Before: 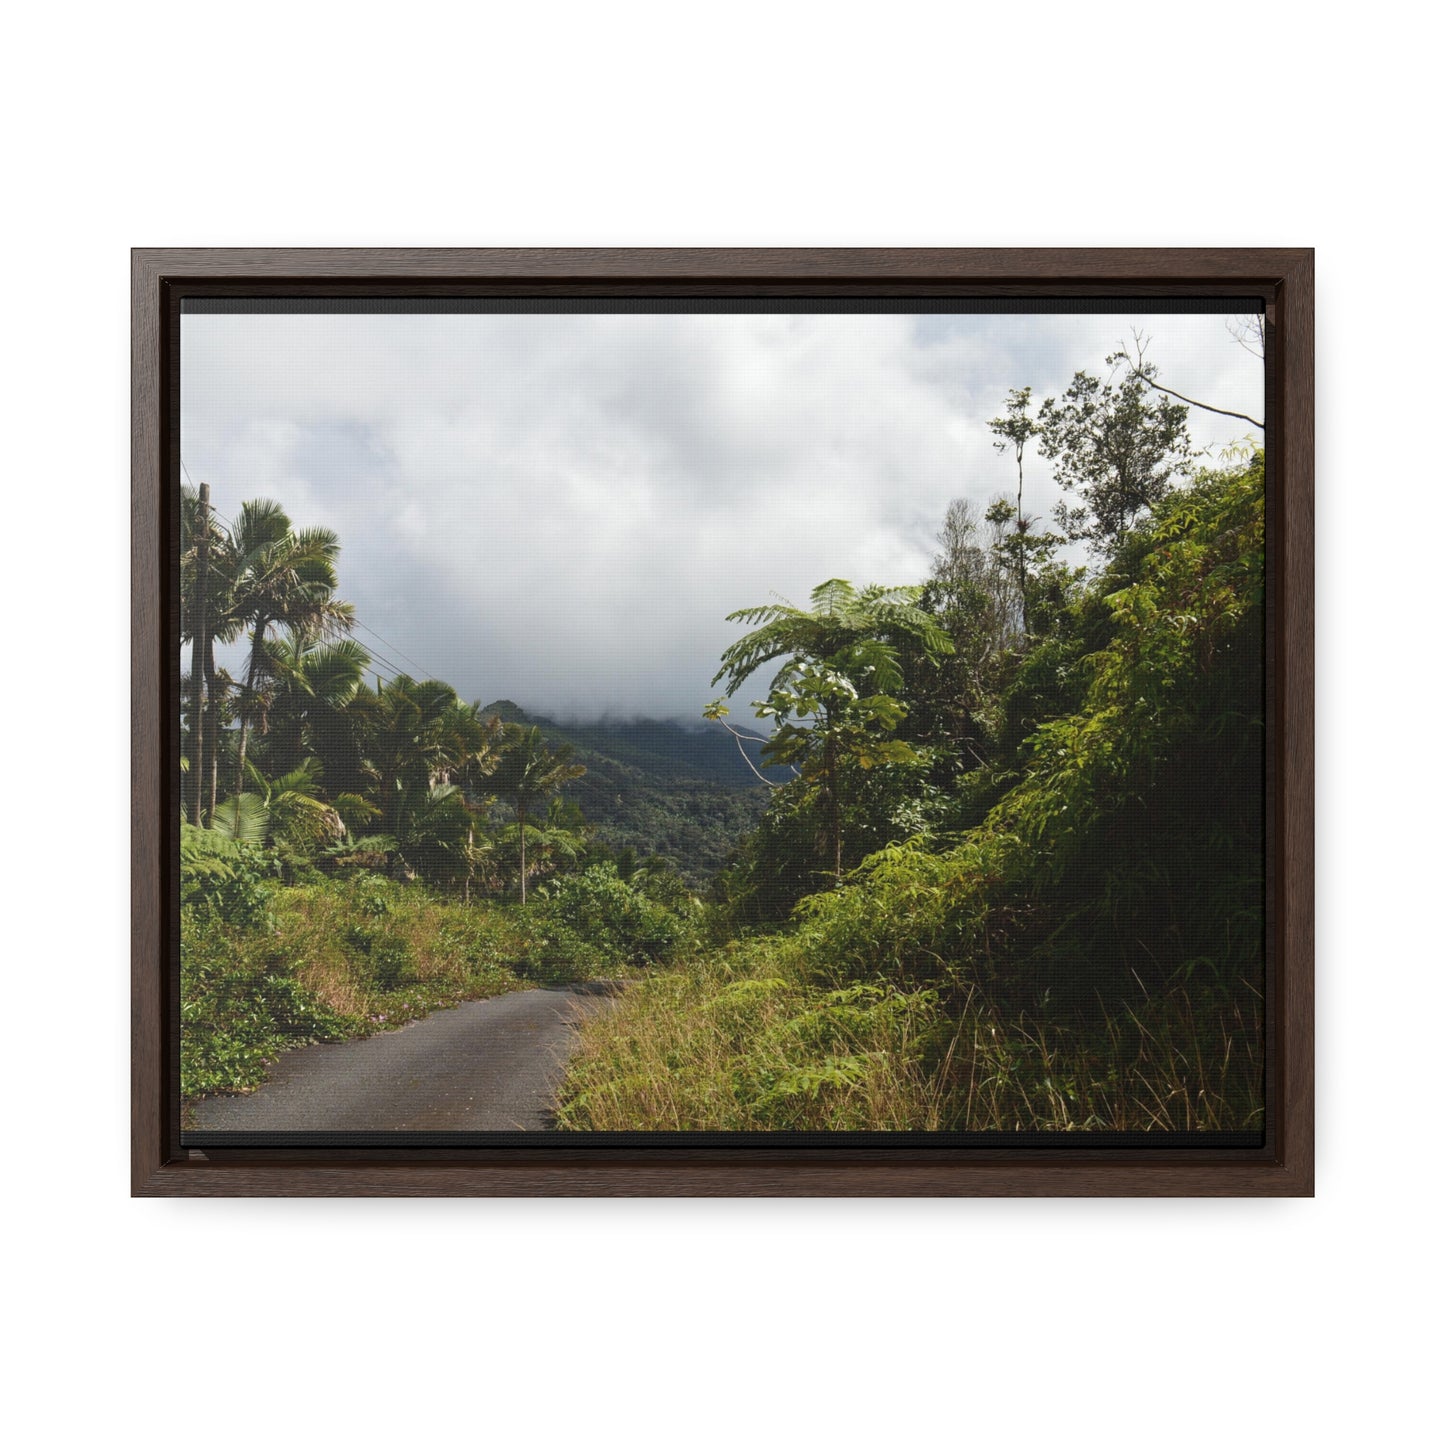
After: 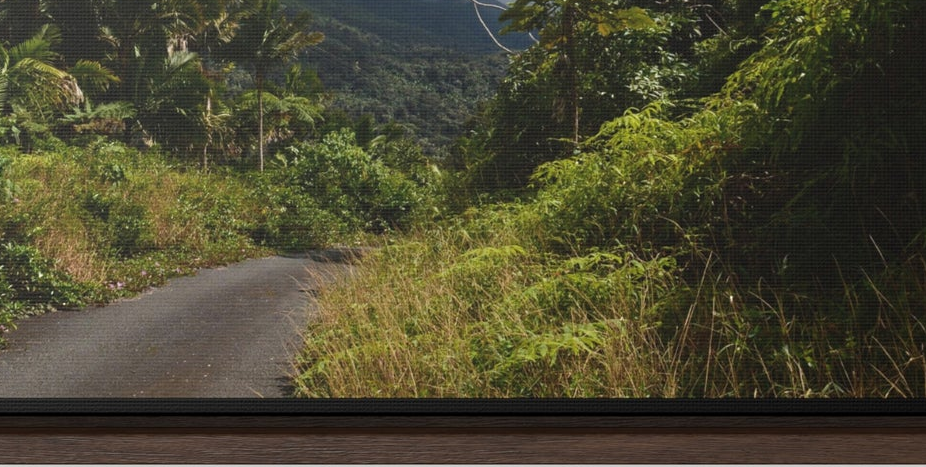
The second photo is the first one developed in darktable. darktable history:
sharpen: radius 2.868, amount 0.866, threshold 47.367
crop: left 18.199%, top 50.754%, right 17.706%, bottom 16.876%
